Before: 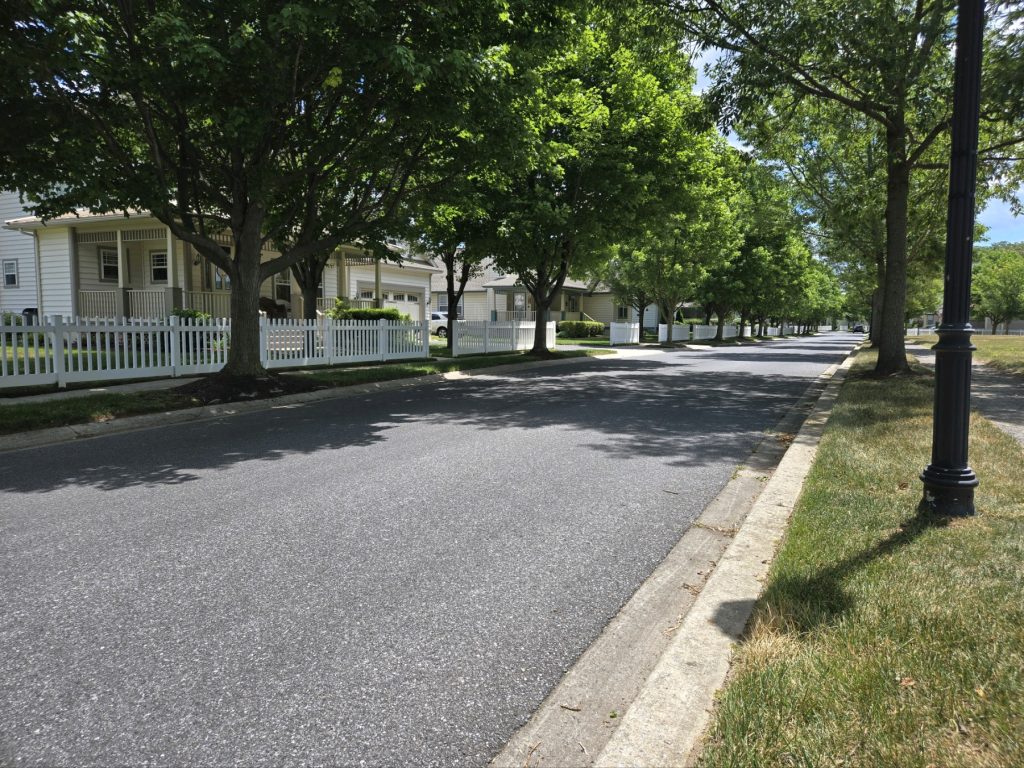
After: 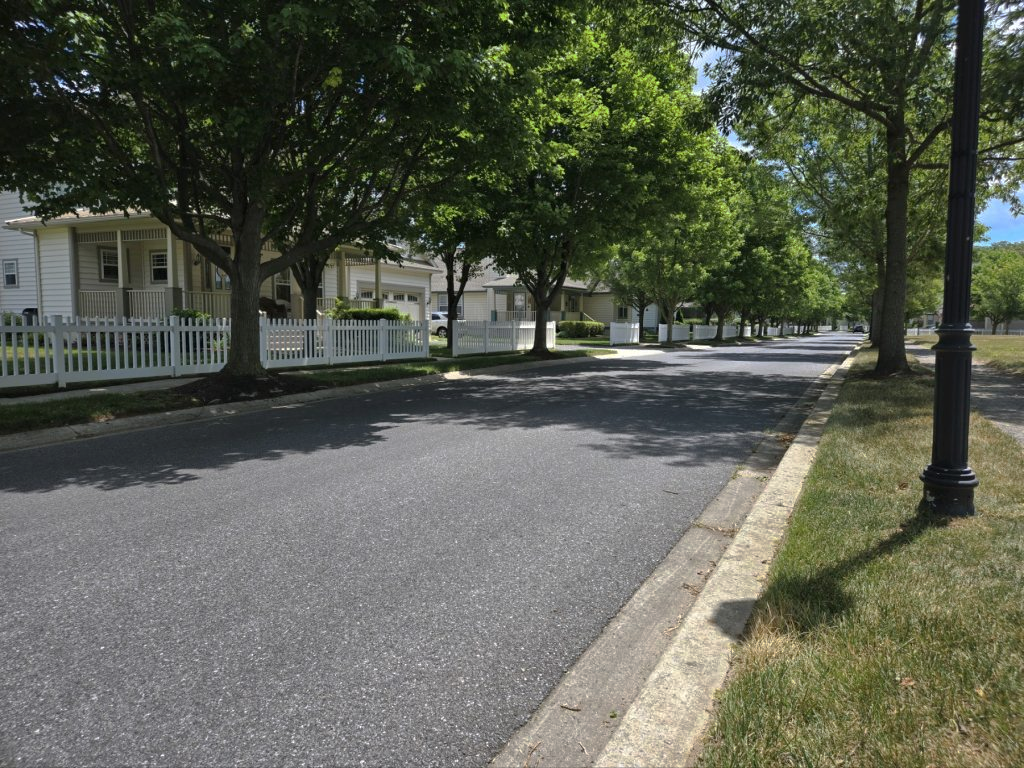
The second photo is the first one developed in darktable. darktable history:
tone curve: curves: ch0 [(0, 0) (0.568, 0.517) (0.8, 0.717) (1, 1)], preserve colors none
